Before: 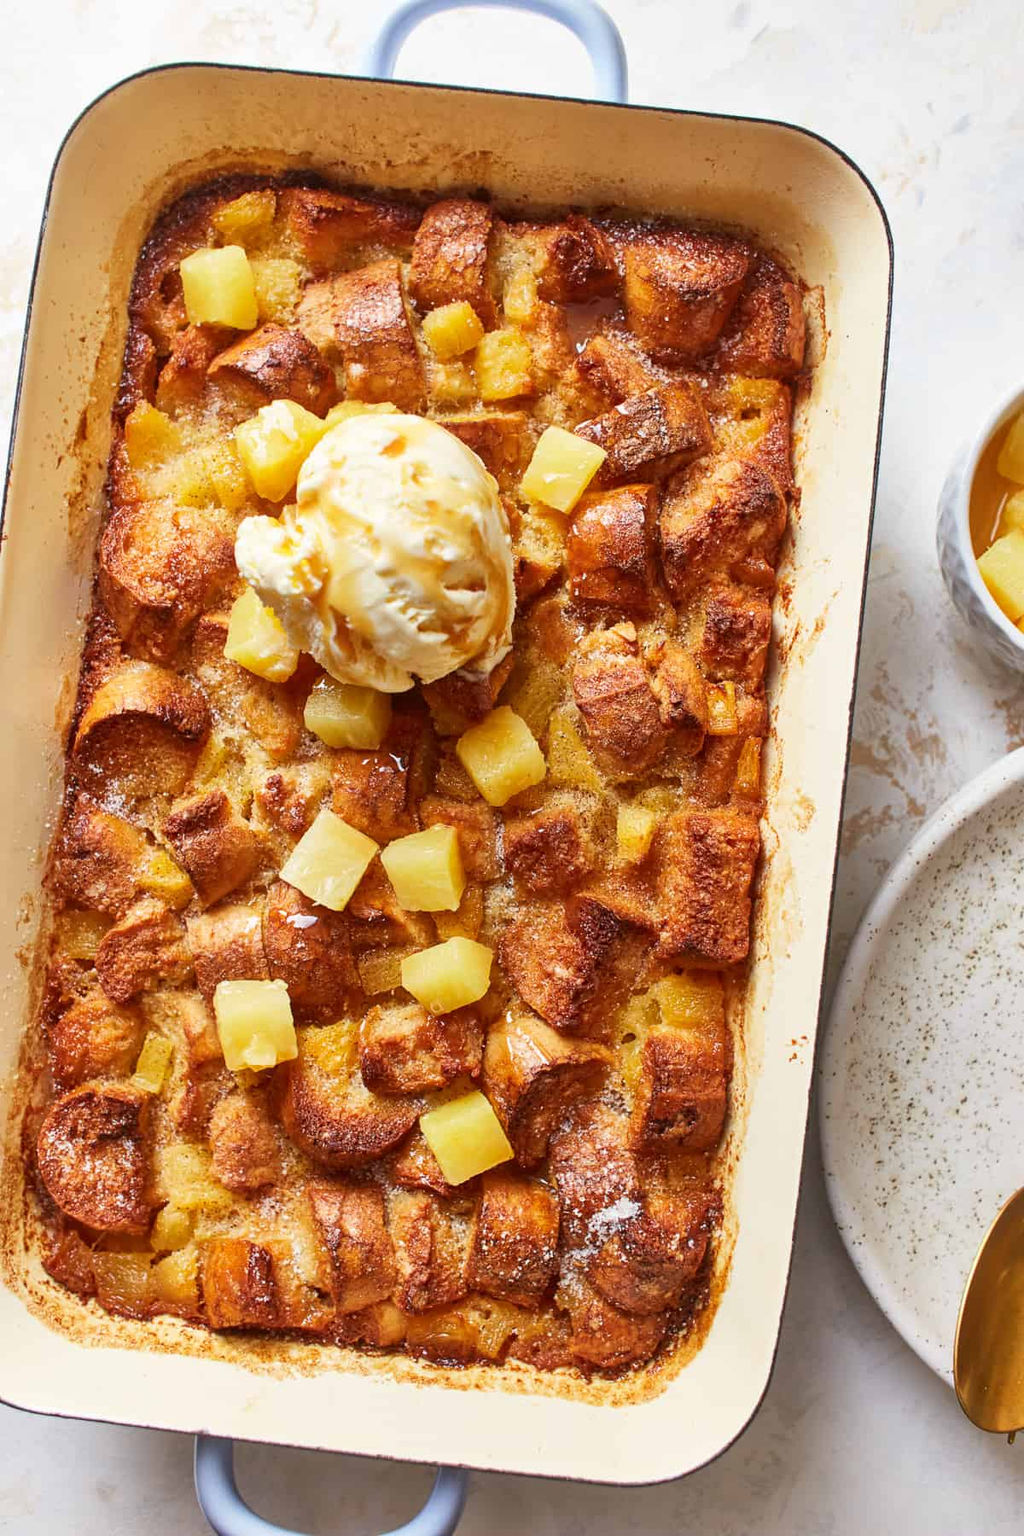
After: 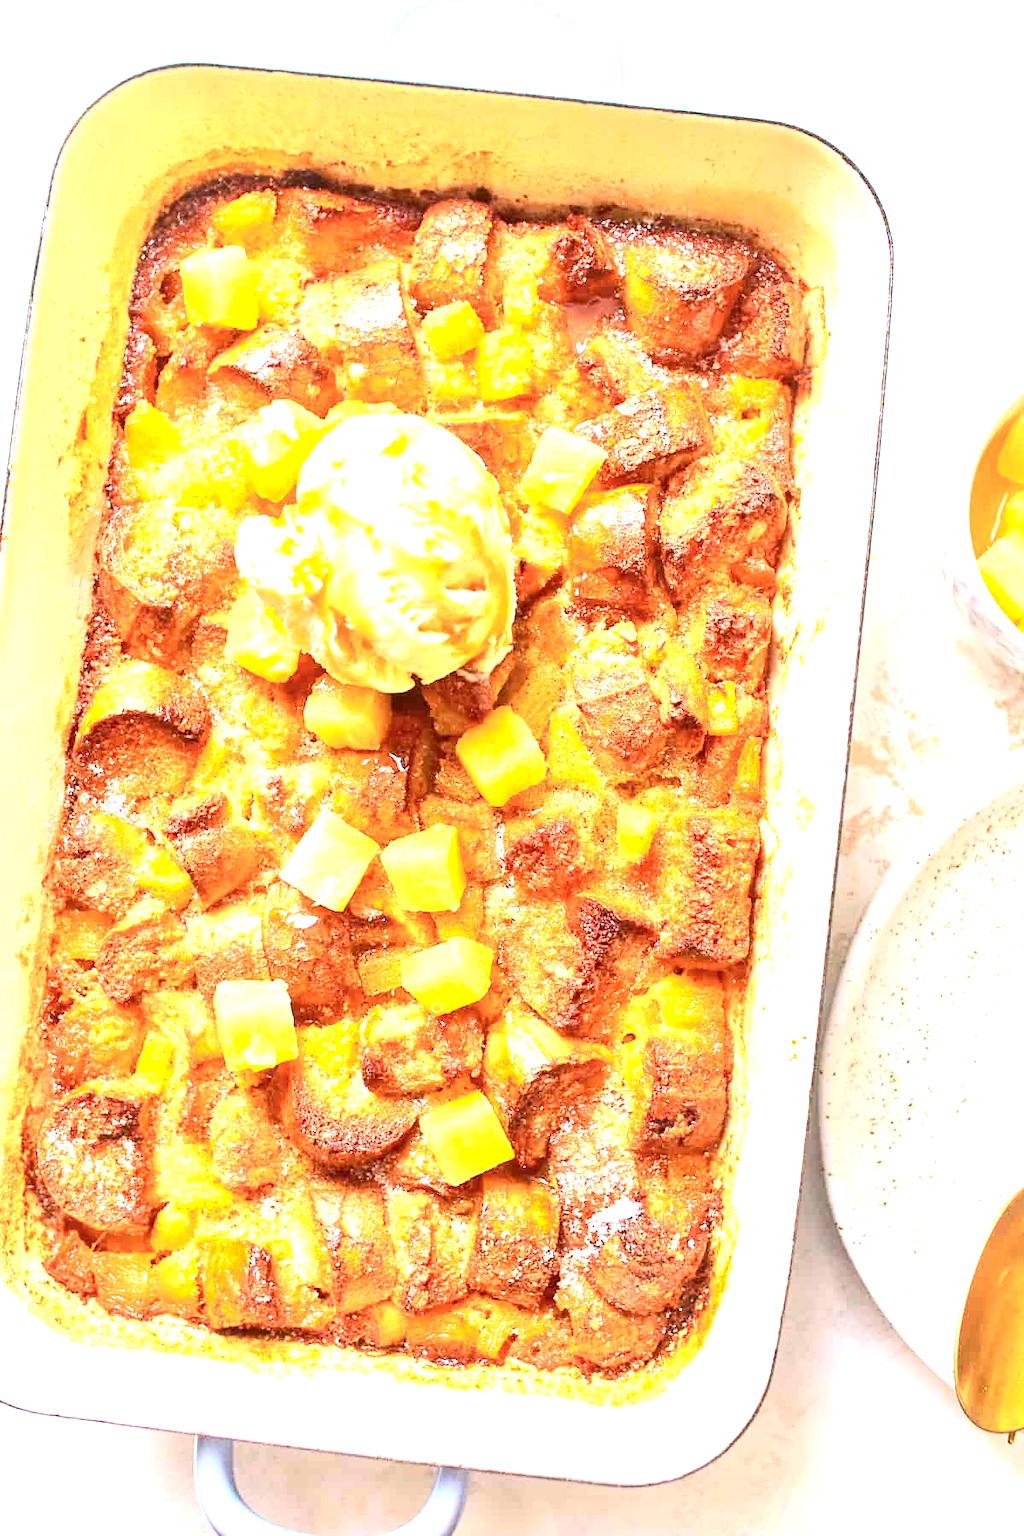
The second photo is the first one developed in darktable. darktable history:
contrast brightness saturation: contrast 0.245, brightness 0.086
exposure: black level correction 0, exposure 2.093 EV, compensate highlight preservation false
